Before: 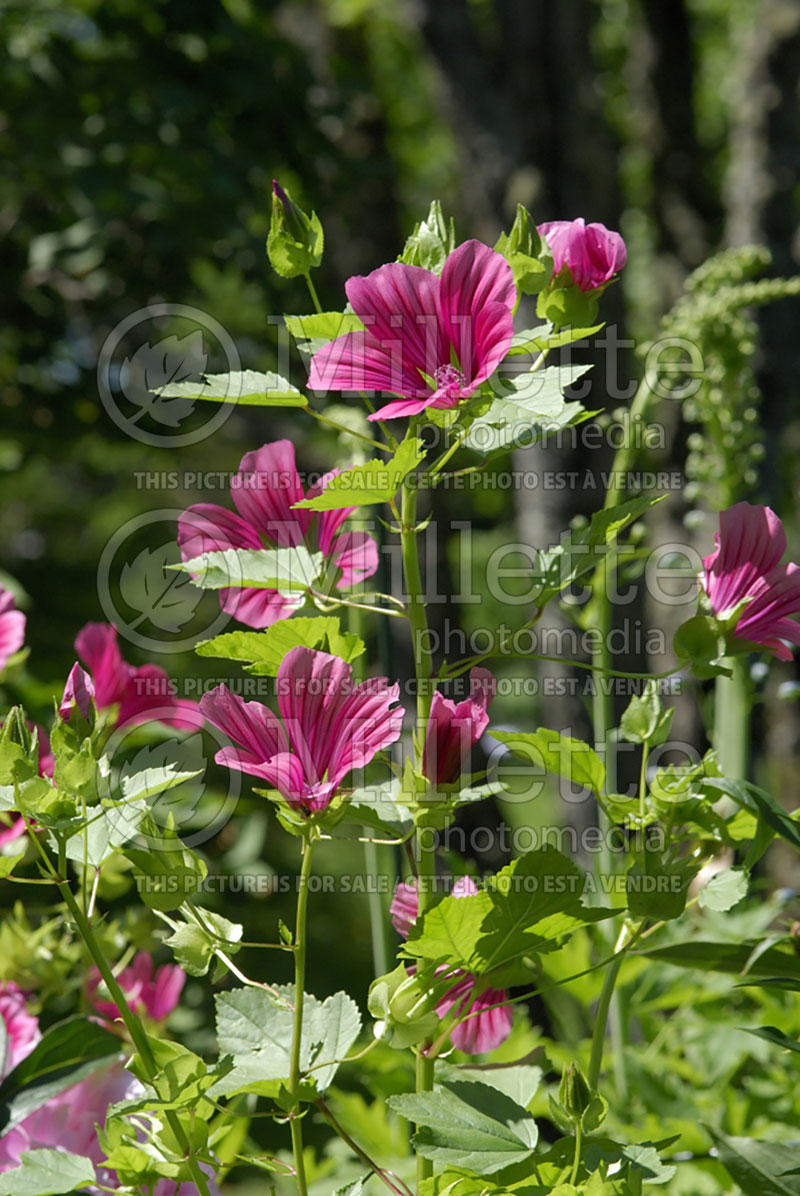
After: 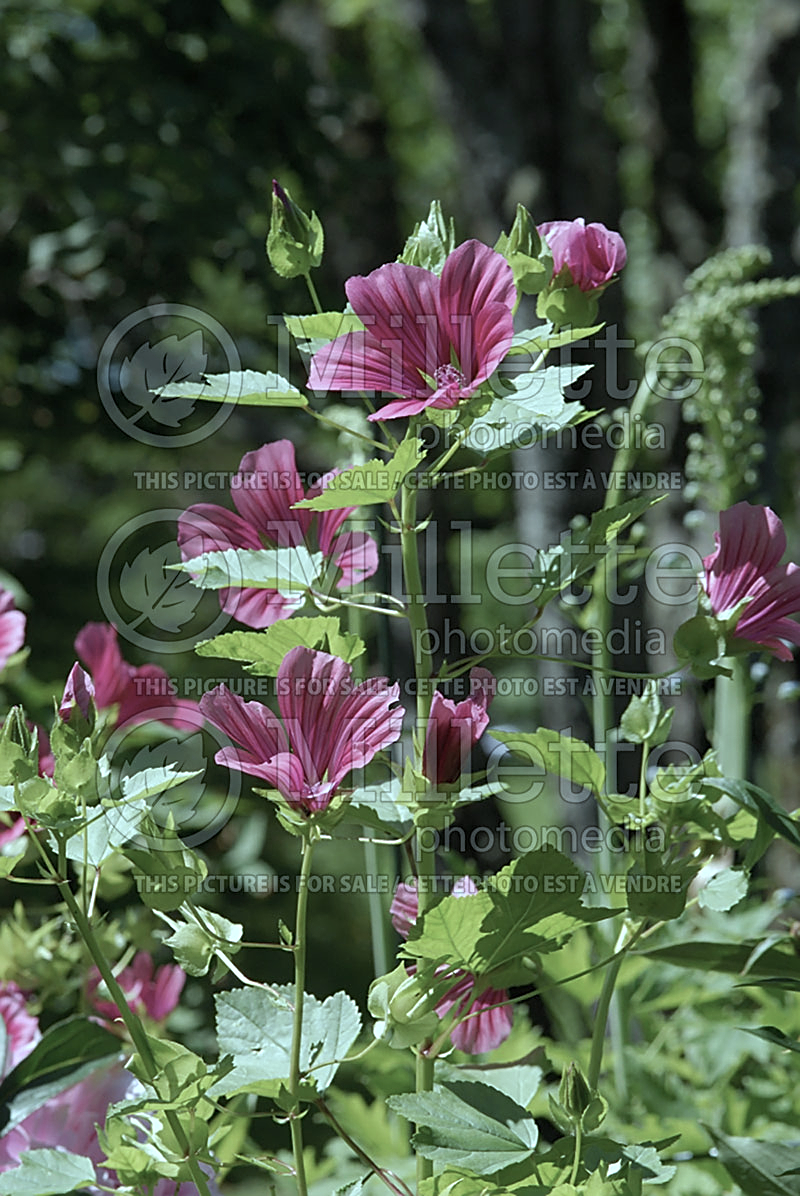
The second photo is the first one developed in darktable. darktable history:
color correction: highlights a* -12.46, highlights b* -17.74, saturation 0.703
sharpen: on, module defaults
